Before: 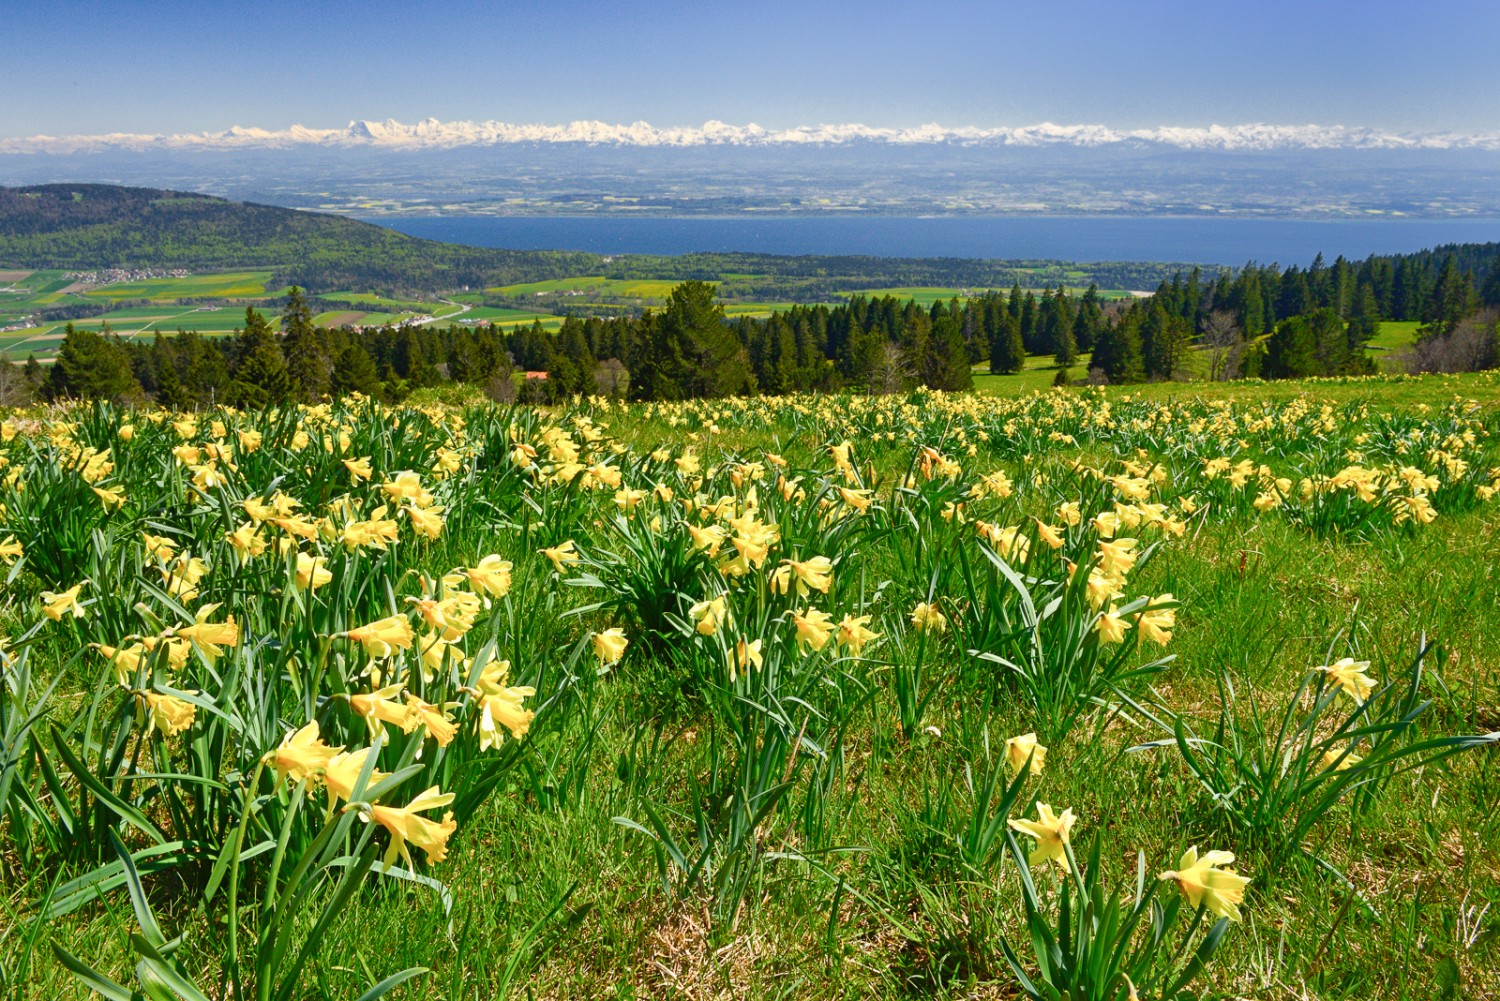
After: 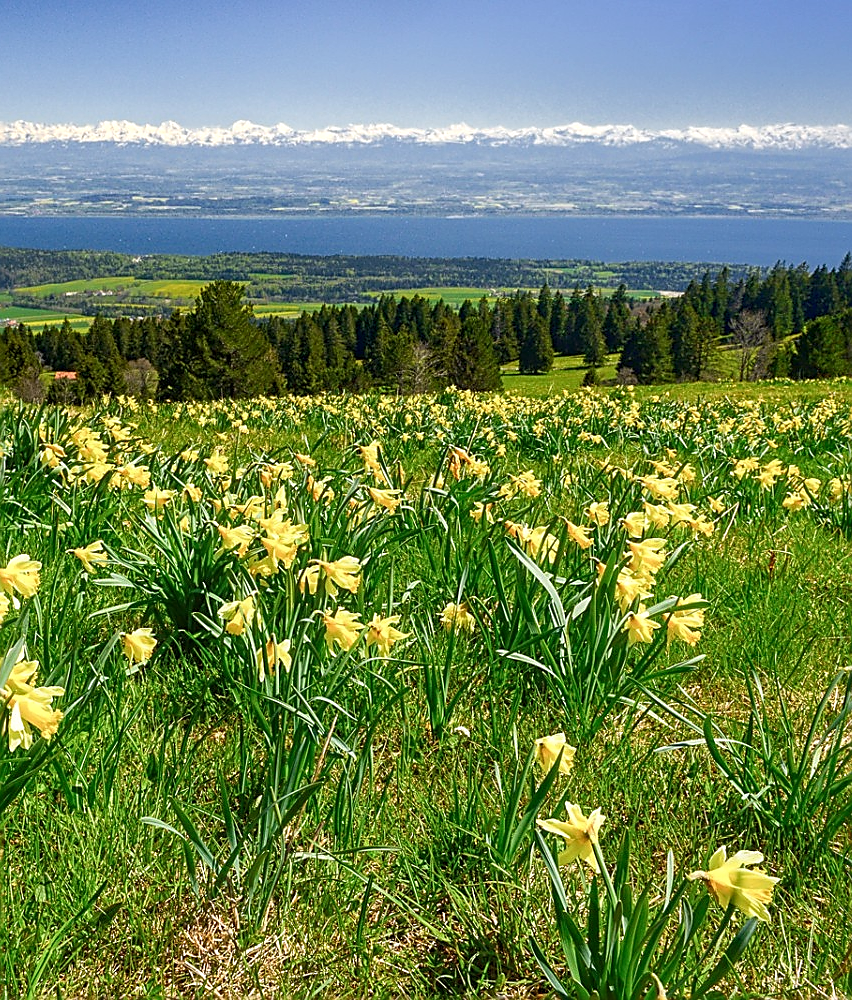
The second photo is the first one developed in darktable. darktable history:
sharpen: radius 1.362, amount 1.262, threshold 0.763
local contrast: detail 130%
crop: left 31.422%, top 0.011%, right 11.749%
